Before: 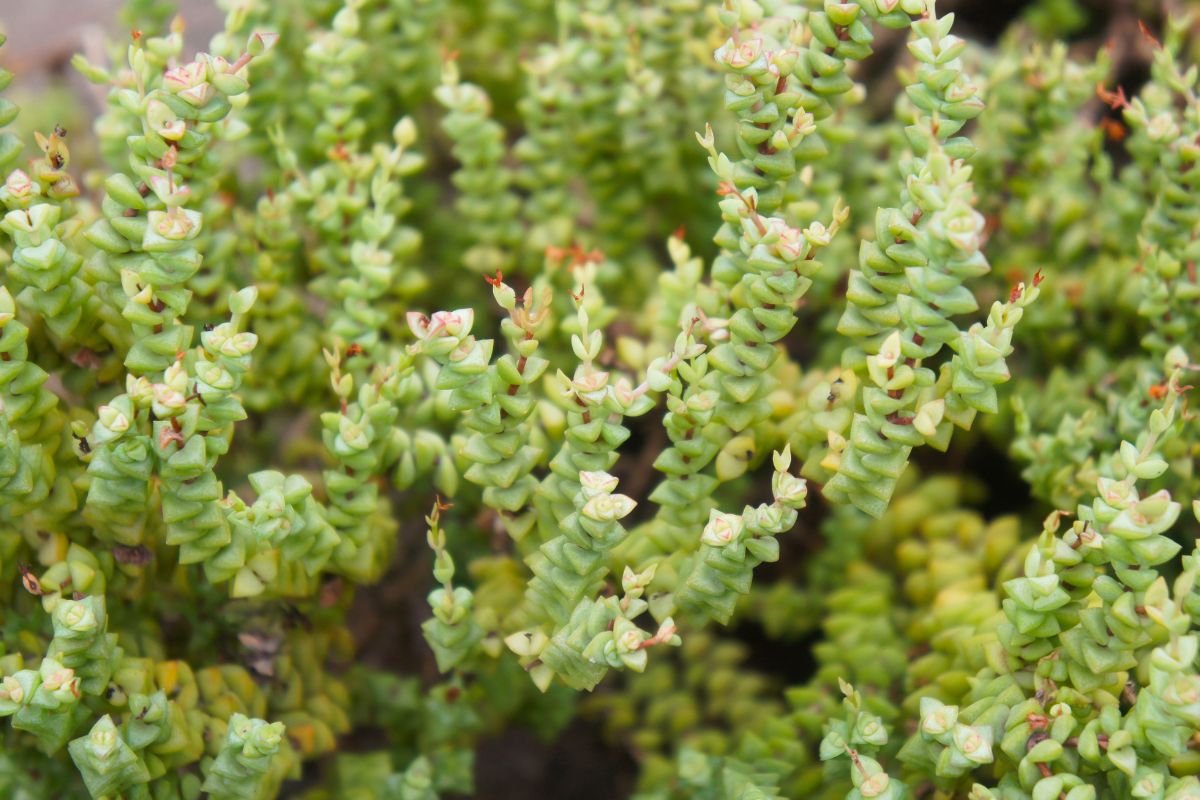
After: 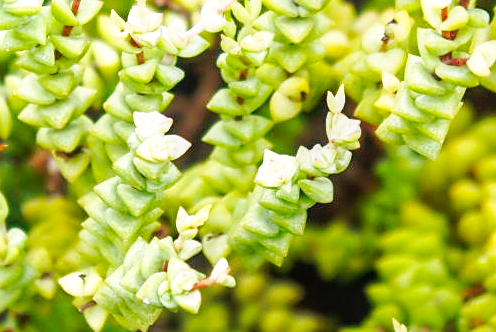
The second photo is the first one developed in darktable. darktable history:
crop: left 37.176%, top 44.889%, right 20.589%, bottom 13.513%
color correction: highlights a* 0.043, highlights b* -0.326
shadows and highlights: on, module defaults
sharpen: amount 0.493
base curve: curves: ch0 [(0, 0) (0.007, 0.004) (0.027, 0.03) (0.046, 0.07) (0.207, 0.54) (0.442, 0.872) (0.673, 0.972) (1, 1)], preserve colors none
local contrast: on, module defaults
